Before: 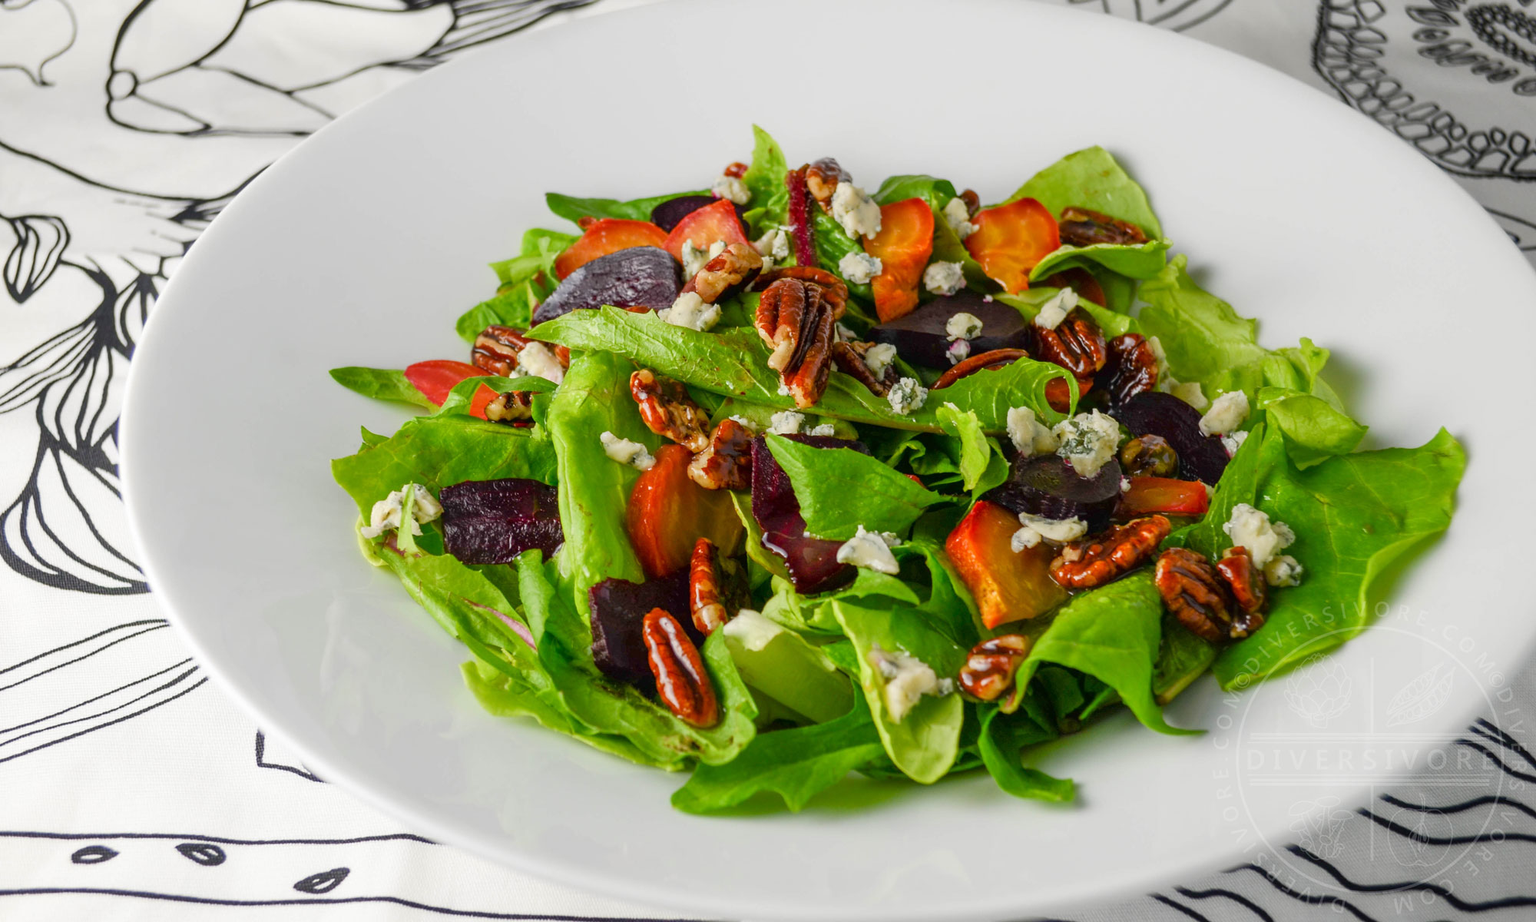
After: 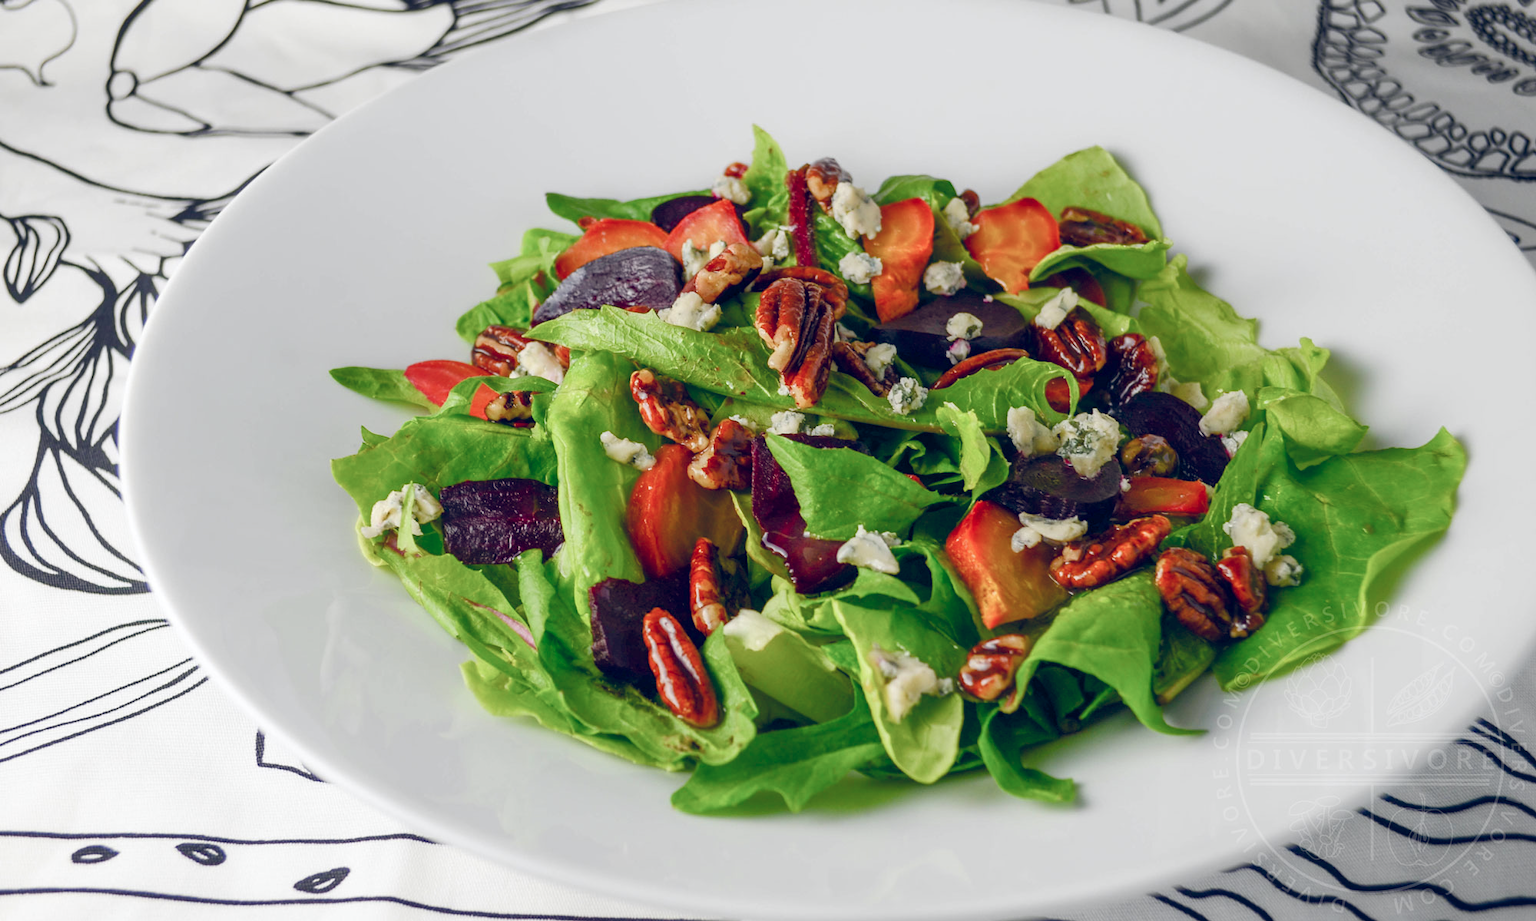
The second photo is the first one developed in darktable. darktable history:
color balance rgb: global offset › chroma 0.252%, global offset › hue 257.56°, linear chroma grading › global chroma 14.808%, perceptual saturation grading › global saturation -10.07%, perceptual saturation grading › highlights -27.595%, perceptual saturation grading › shadows 20.654%, global vibrance 20%
